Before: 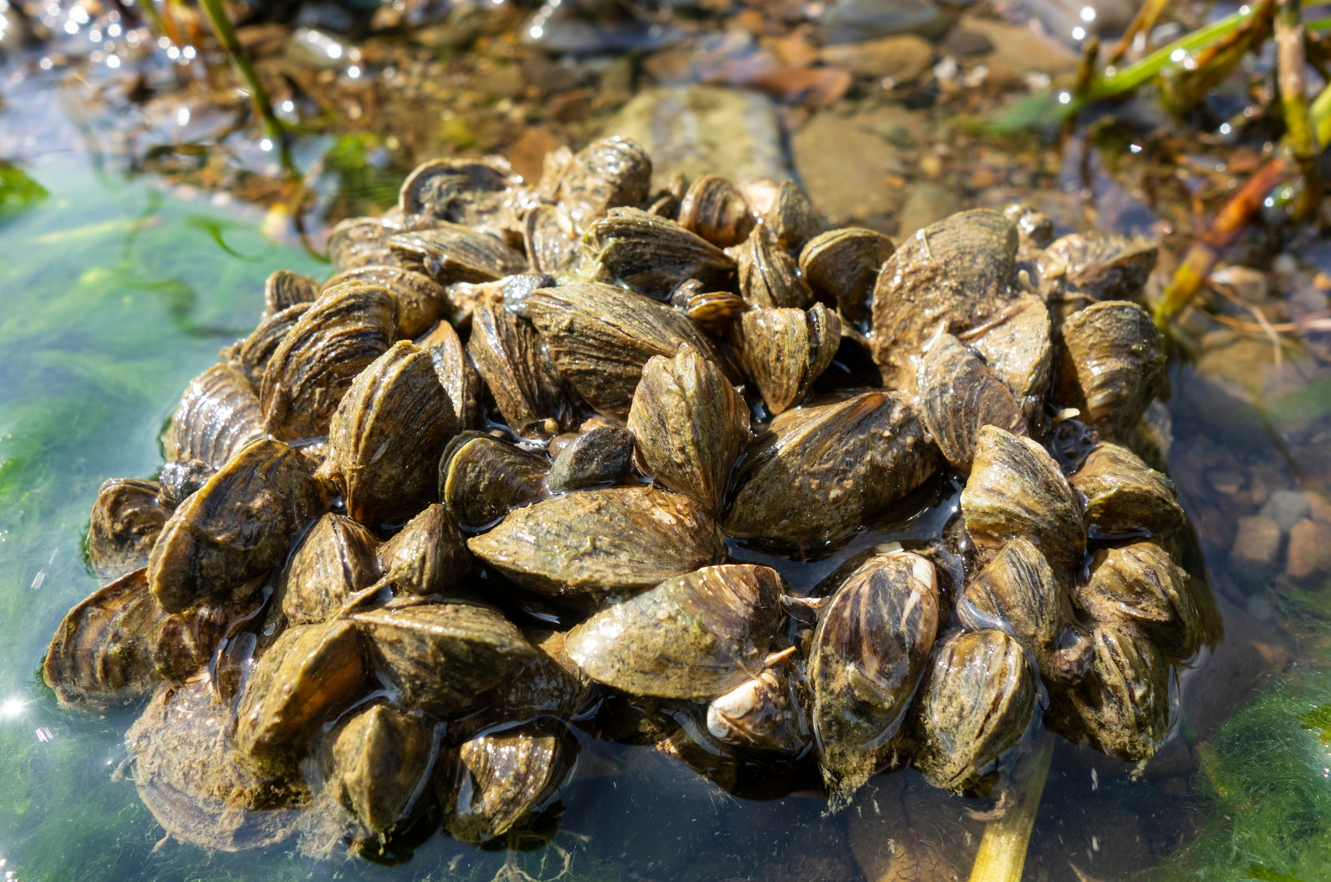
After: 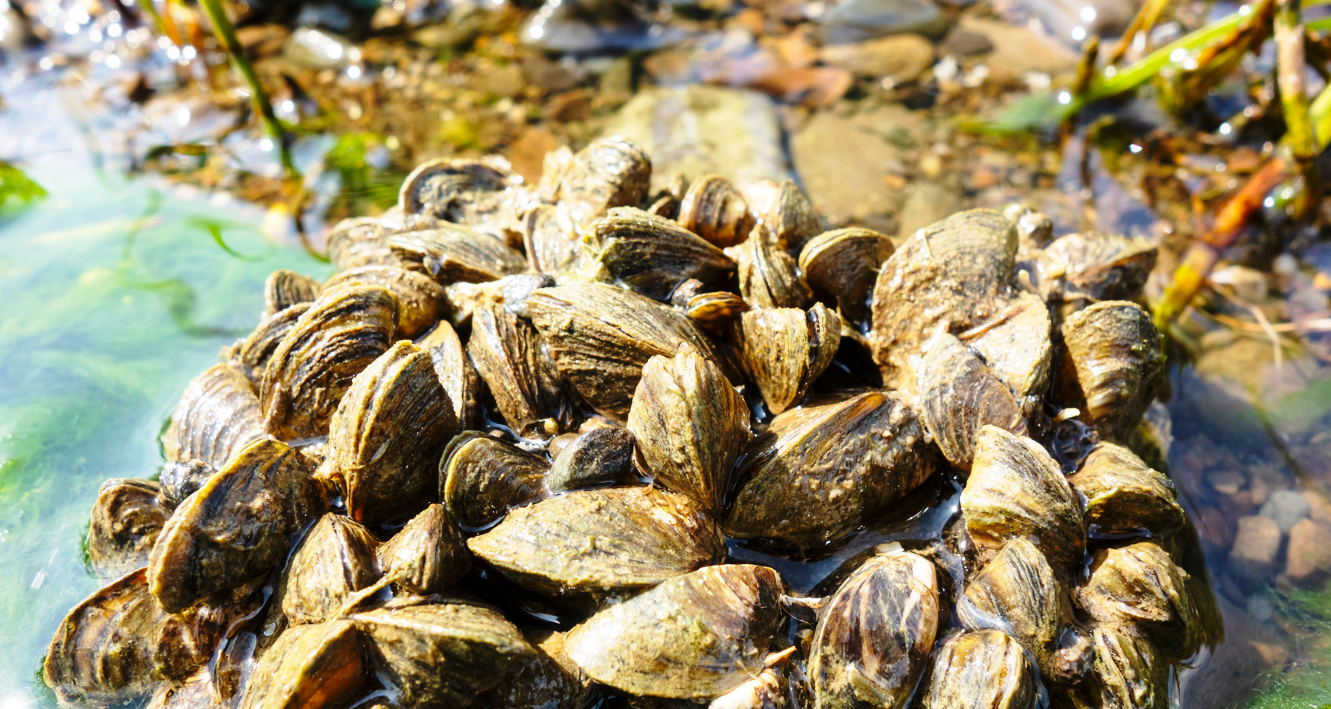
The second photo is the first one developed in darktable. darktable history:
base curve: curves: ch0 [(0, 0) (0.028, 0.03) (0.121, 0.232) (0.46, 0.748) (0.859, 0.968) (1, 1)], preserve colors none
crop: bottom 19.542%
